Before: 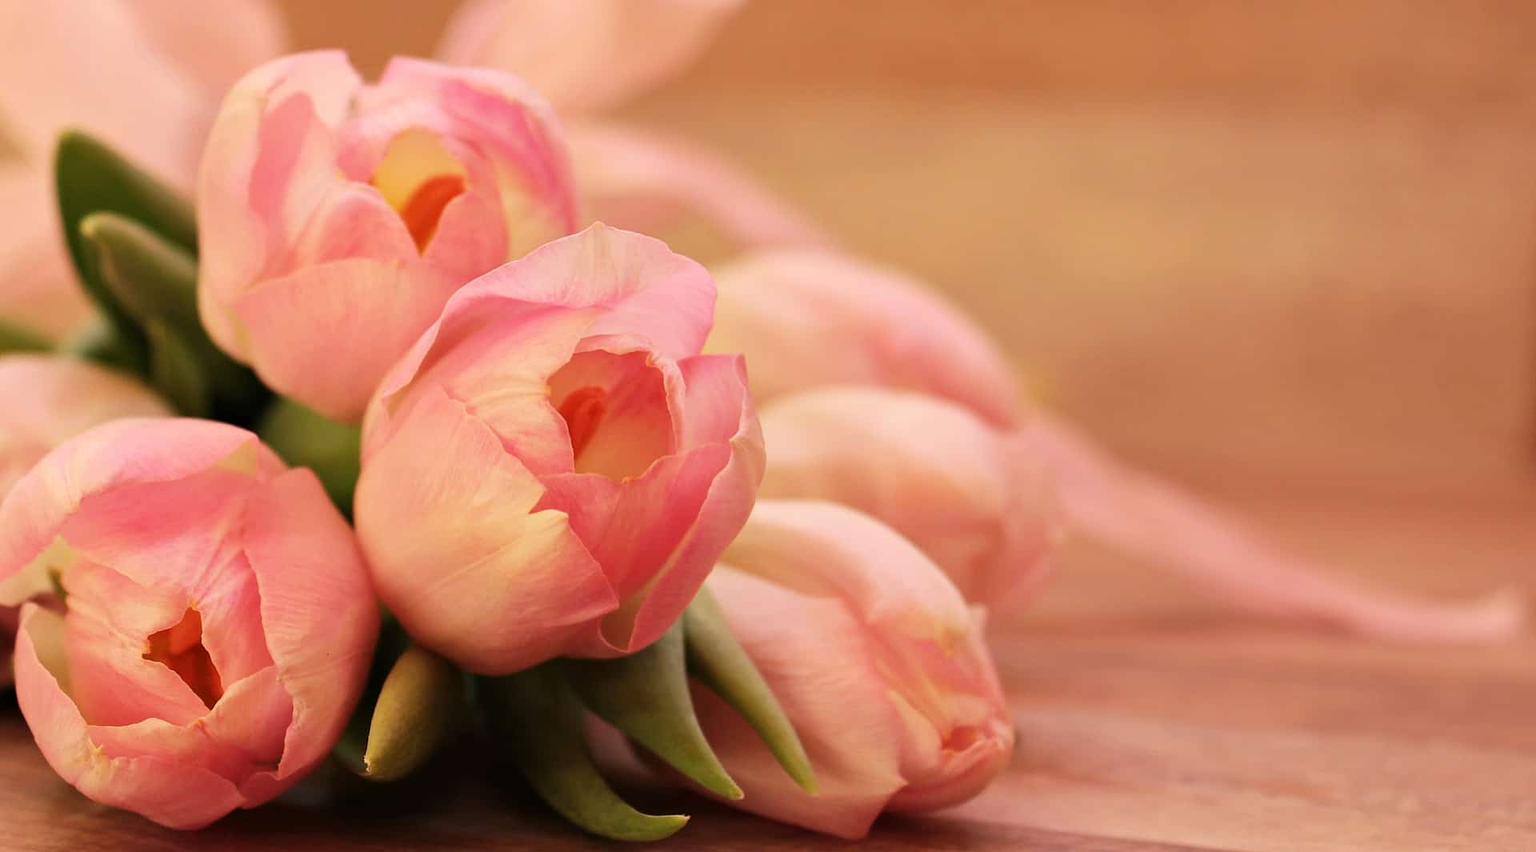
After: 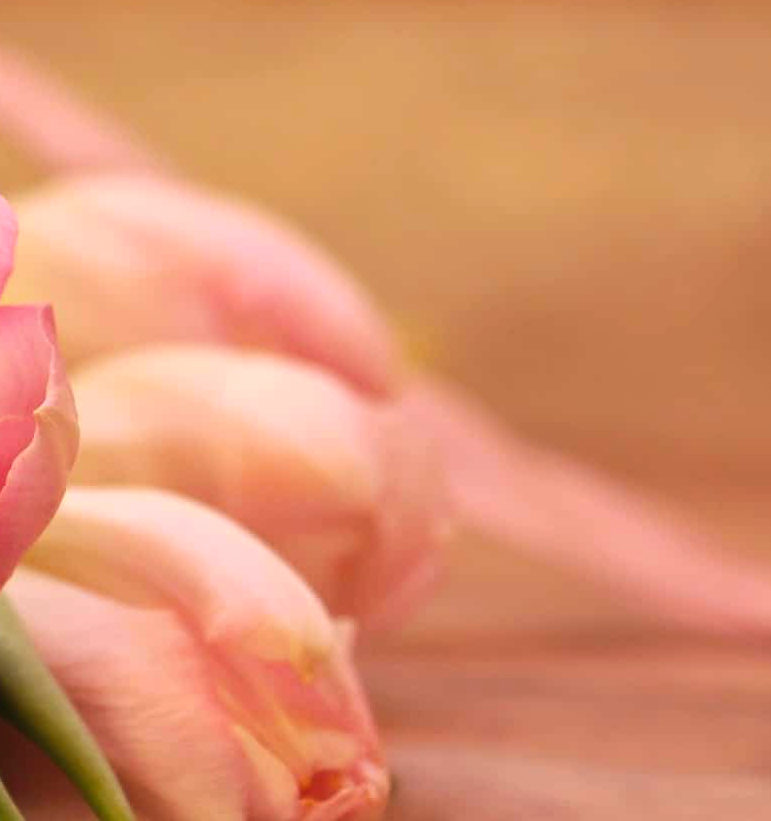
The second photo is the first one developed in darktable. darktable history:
crop: left 45.767%, top 13.001%, right 14.062%, bottom 9.845%
color balance rgb: power › luminance -7.655%, power › chroma 1.095%, power › hue 215.82°, global offset › luminance 0.218%, perceptual saturation grading › global saturation 19.549%, perceptual brilliance grading › highlights 13.532%, perceptual brilliance grading › mid-tones 8.962%, perceptual brilliance grading › shadows -17.836%, contrast -10.086%
